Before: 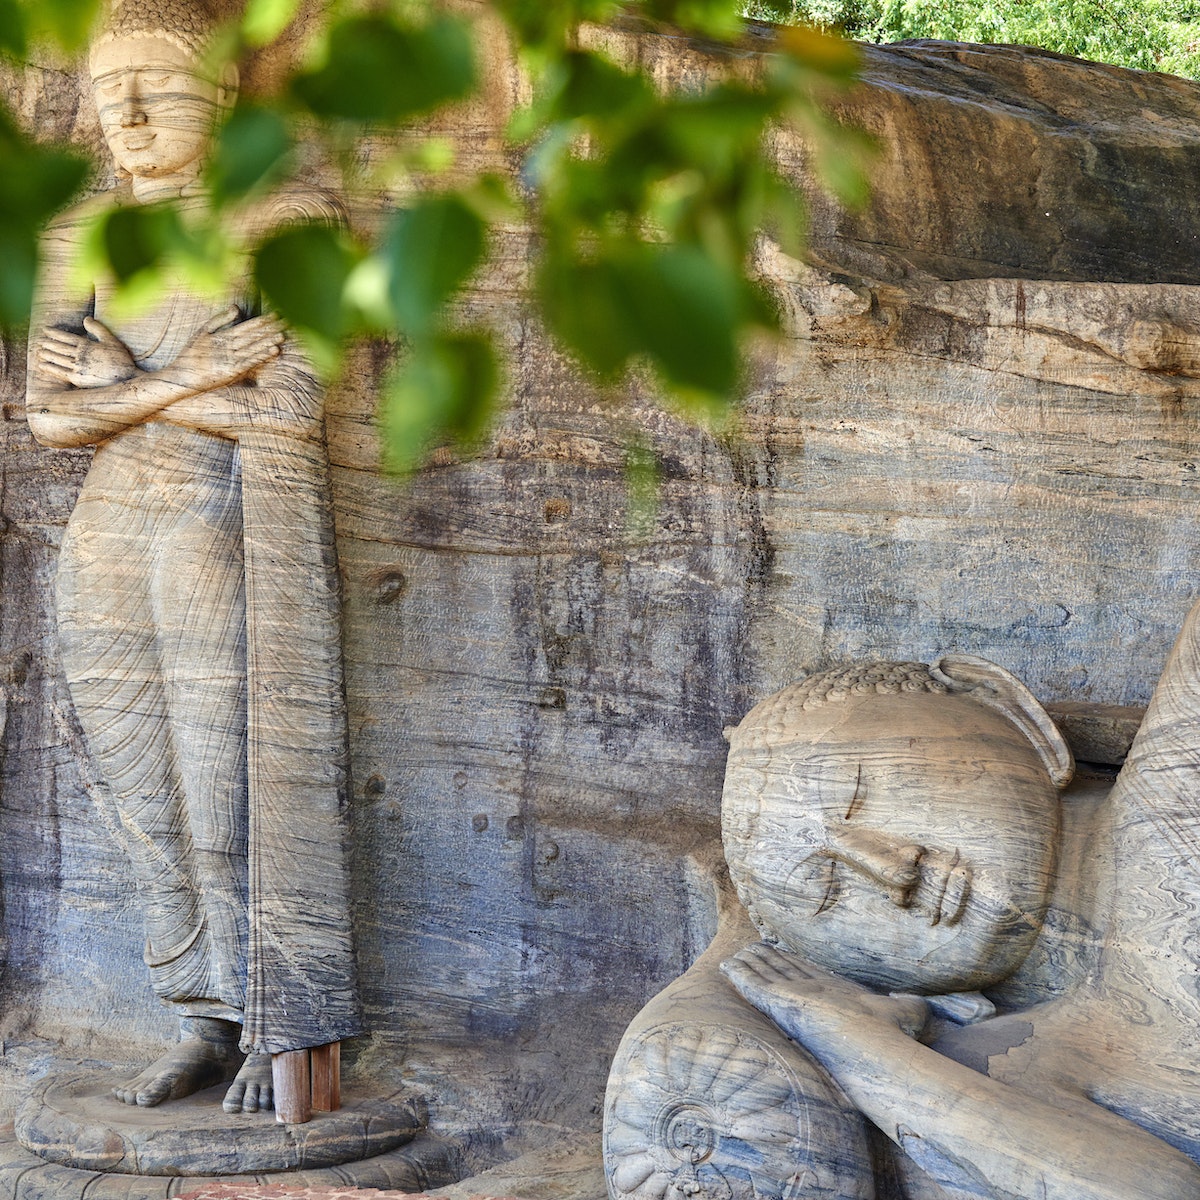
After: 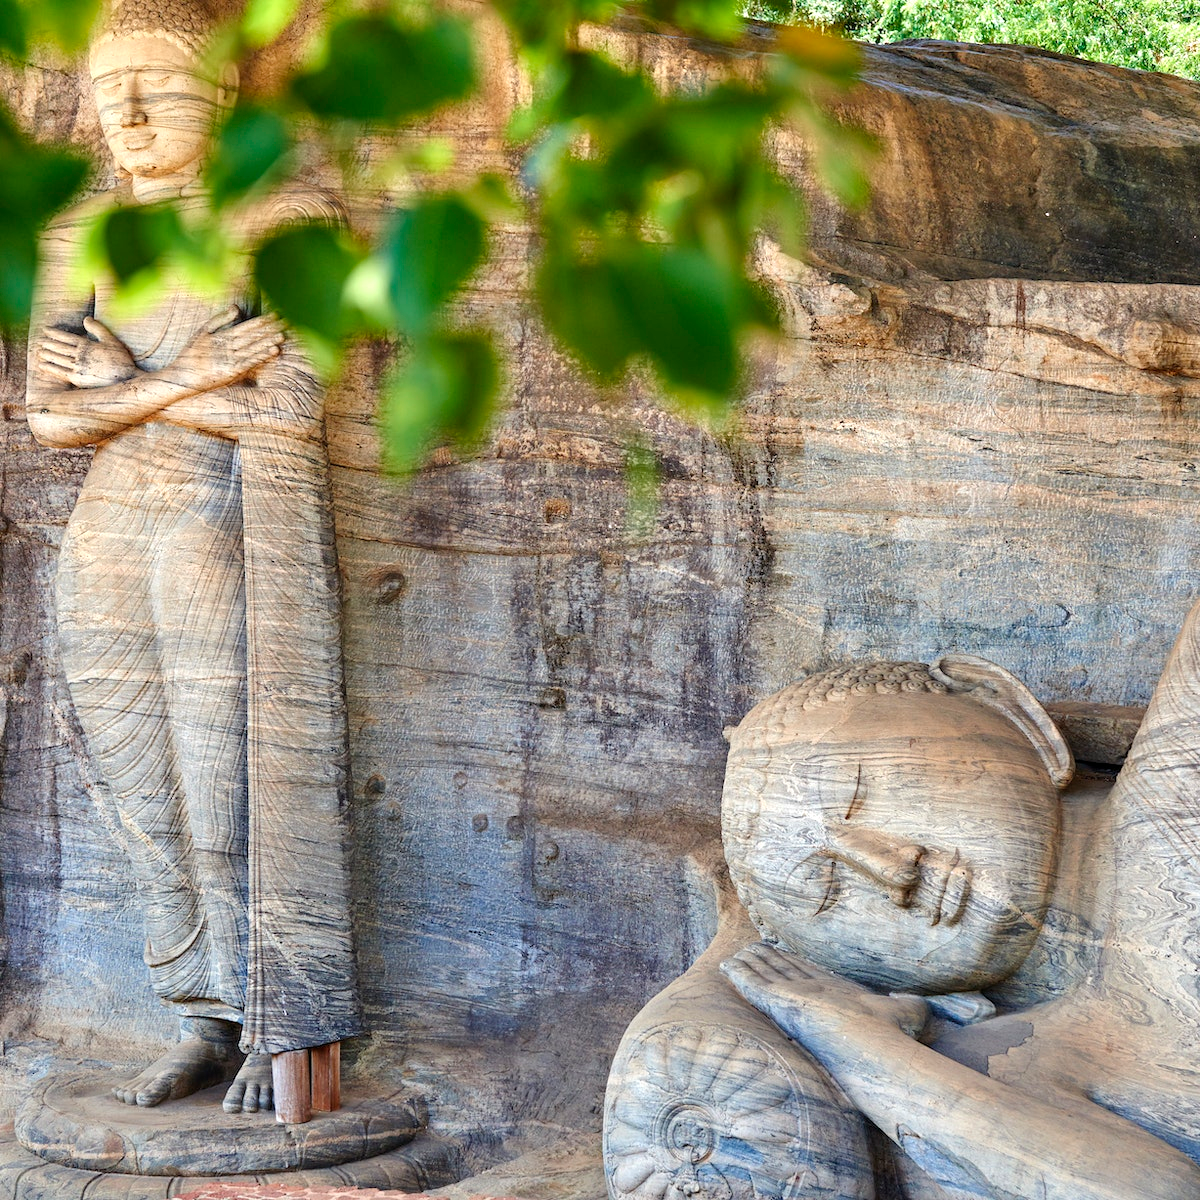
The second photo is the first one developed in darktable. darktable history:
exposure: exposure 0.219 EV, compensate exposure bias true, compensate highlight preservation false
